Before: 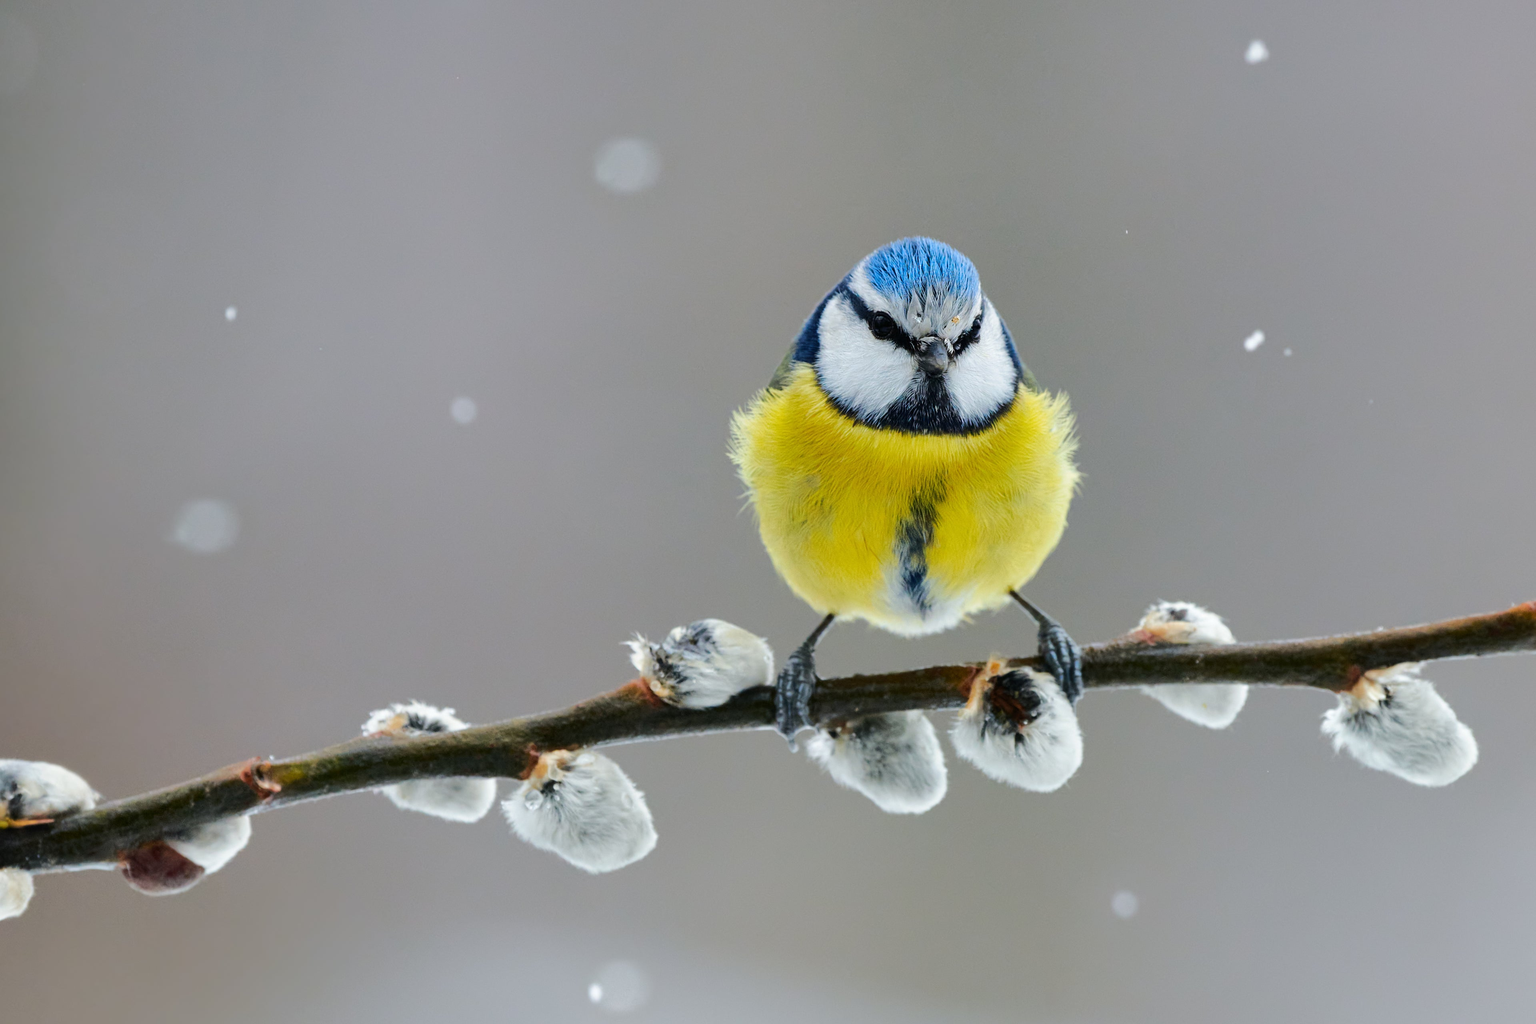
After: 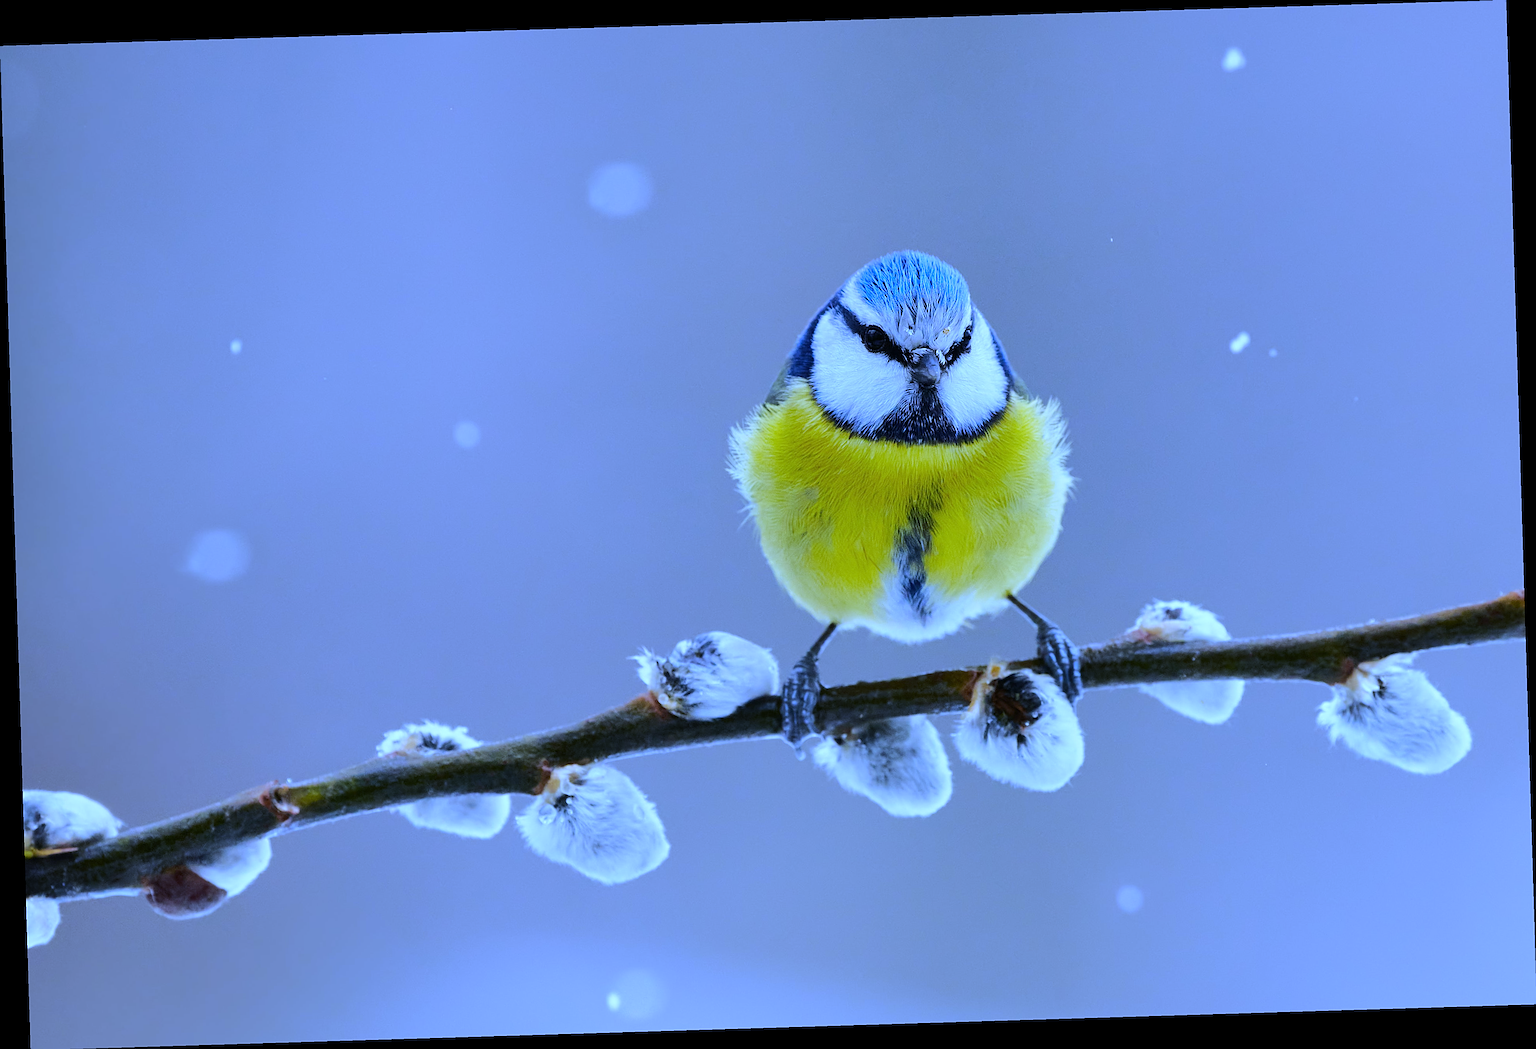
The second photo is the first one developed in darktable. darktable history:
rotate and perspective: rotation -1.75°, automatic cropping off
sharpen: on, module defaults
white balance: red 0.766, blue 1.537
